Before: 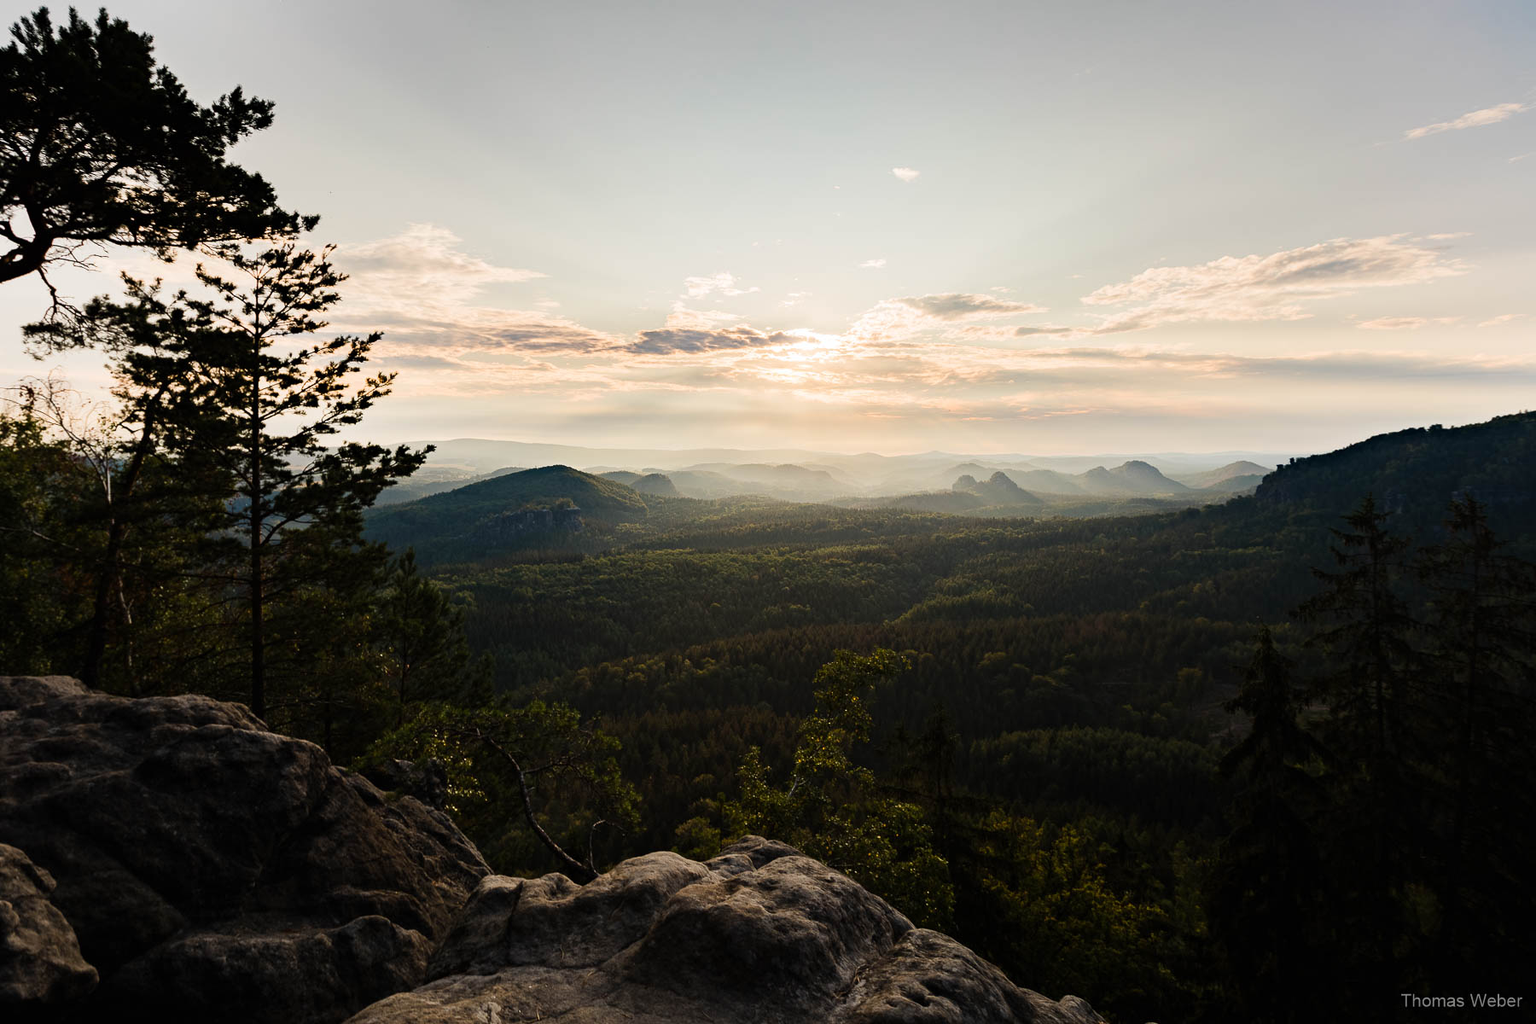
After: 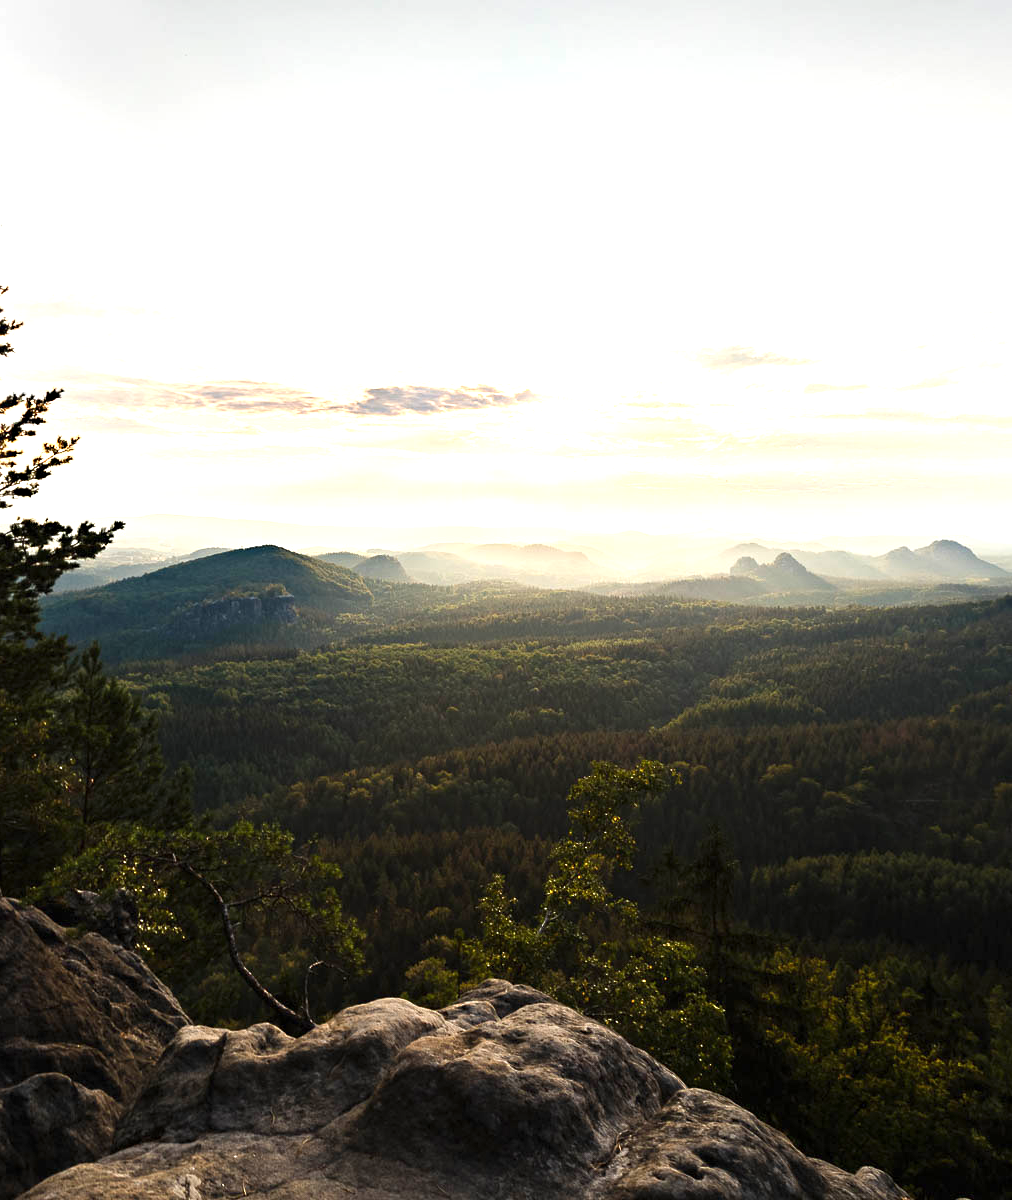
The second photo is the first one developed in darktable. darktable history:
crop: left 21.496%, right 22.254%
sharpen: radius 5.325, amount 0.312, threshold 26.433
exposure: exposure 1 EV, compensate highlight preservation false
